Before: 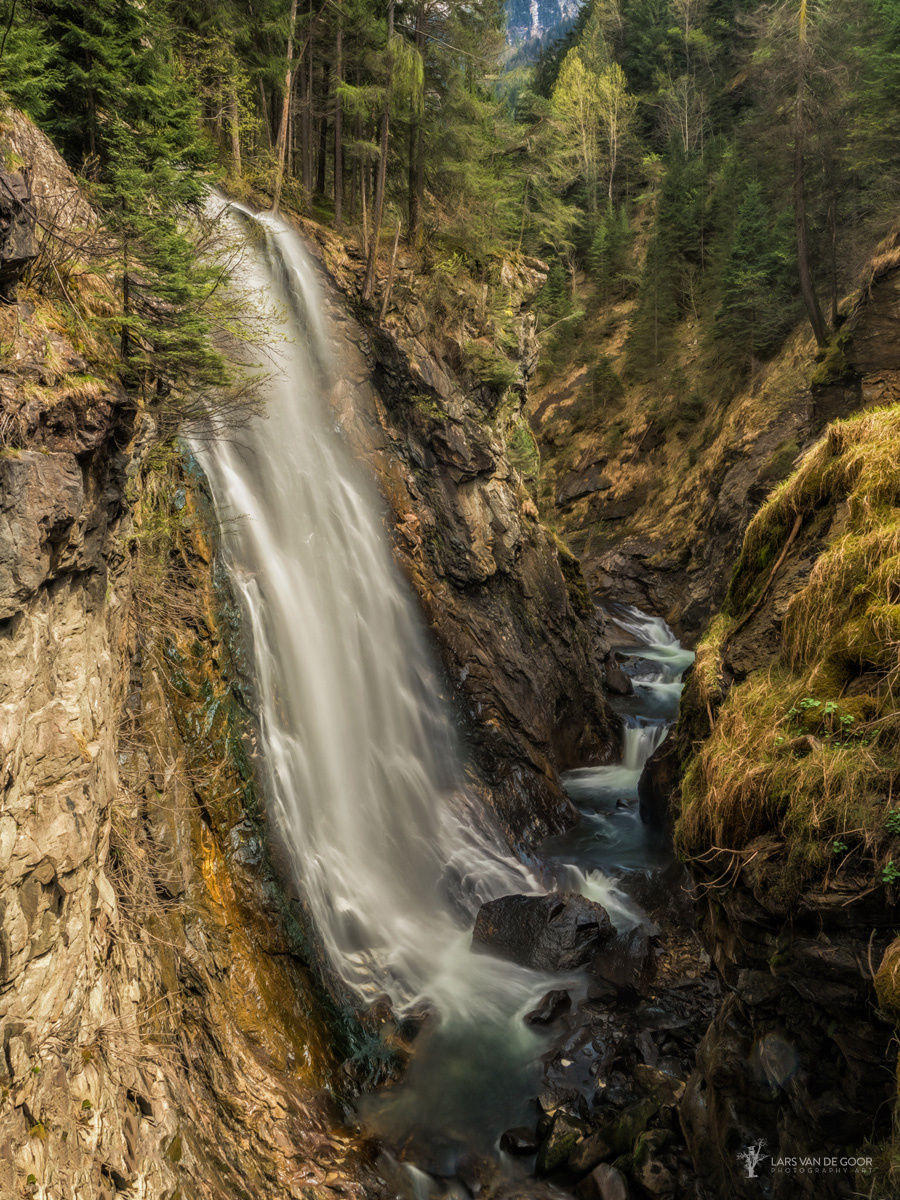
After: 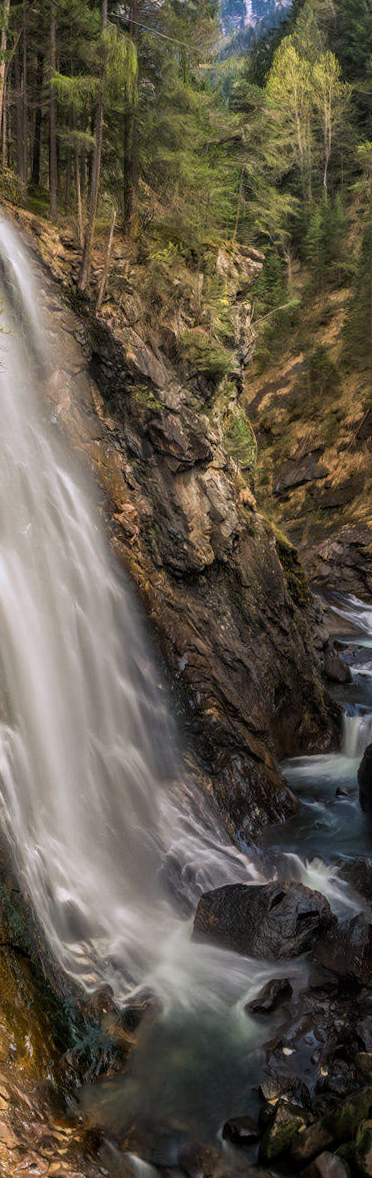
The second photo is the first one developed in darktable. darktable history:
crop: left 31.229%, right 27.105%
exposure: black level correction 0.001, exposure 0.014 EV, compensate highlight preservation false
rotate and perspective: rotation -0.45°, automatic cropping original format, crop left 0.008, crop right 0.992, crop top 0.012, crop bottom 0.988
white balance: red 1.004, blue 1.096
